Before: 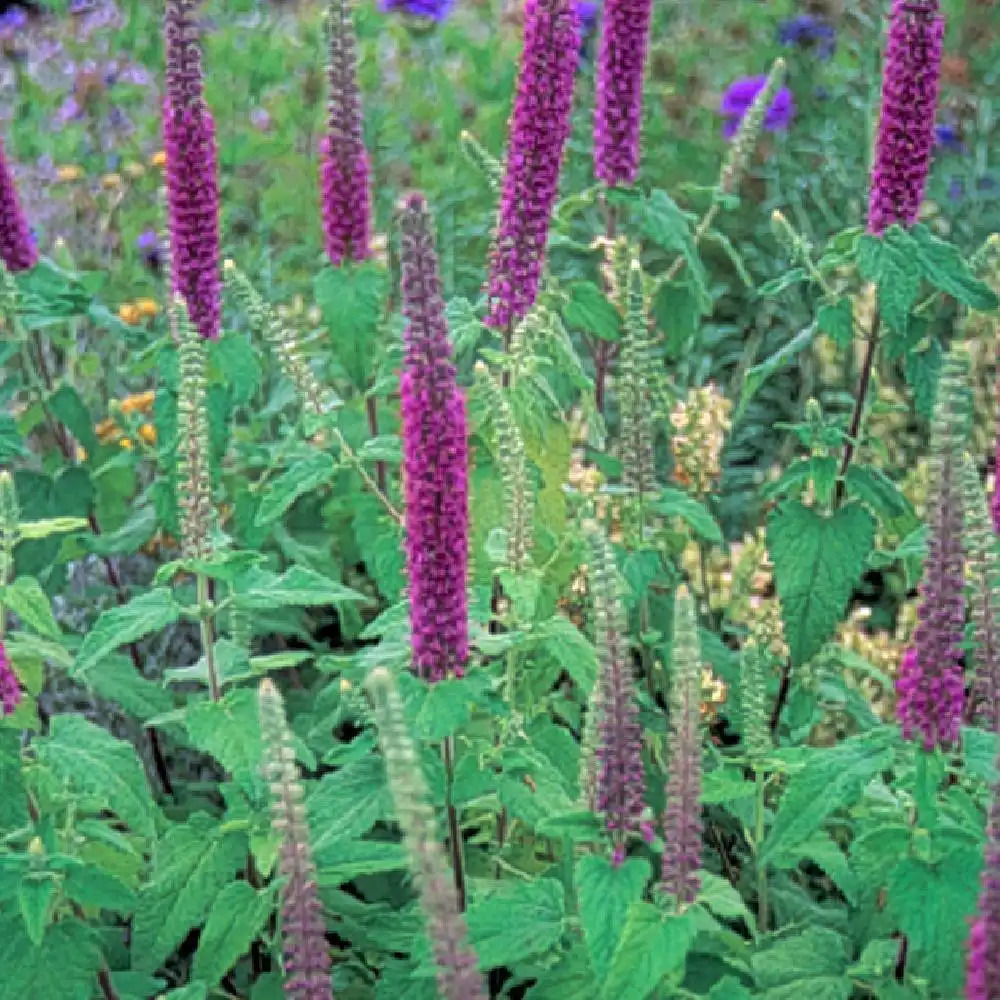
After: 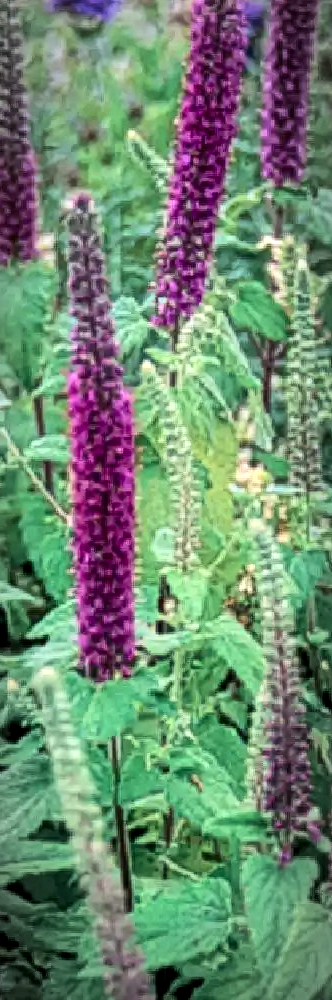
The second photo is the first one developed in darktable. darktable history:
crop: left 33.36%, right 33.36%
vignetting: automatic ratio true
local contrast: detail 130%
contrast brightness saturation: contrast 0.28
